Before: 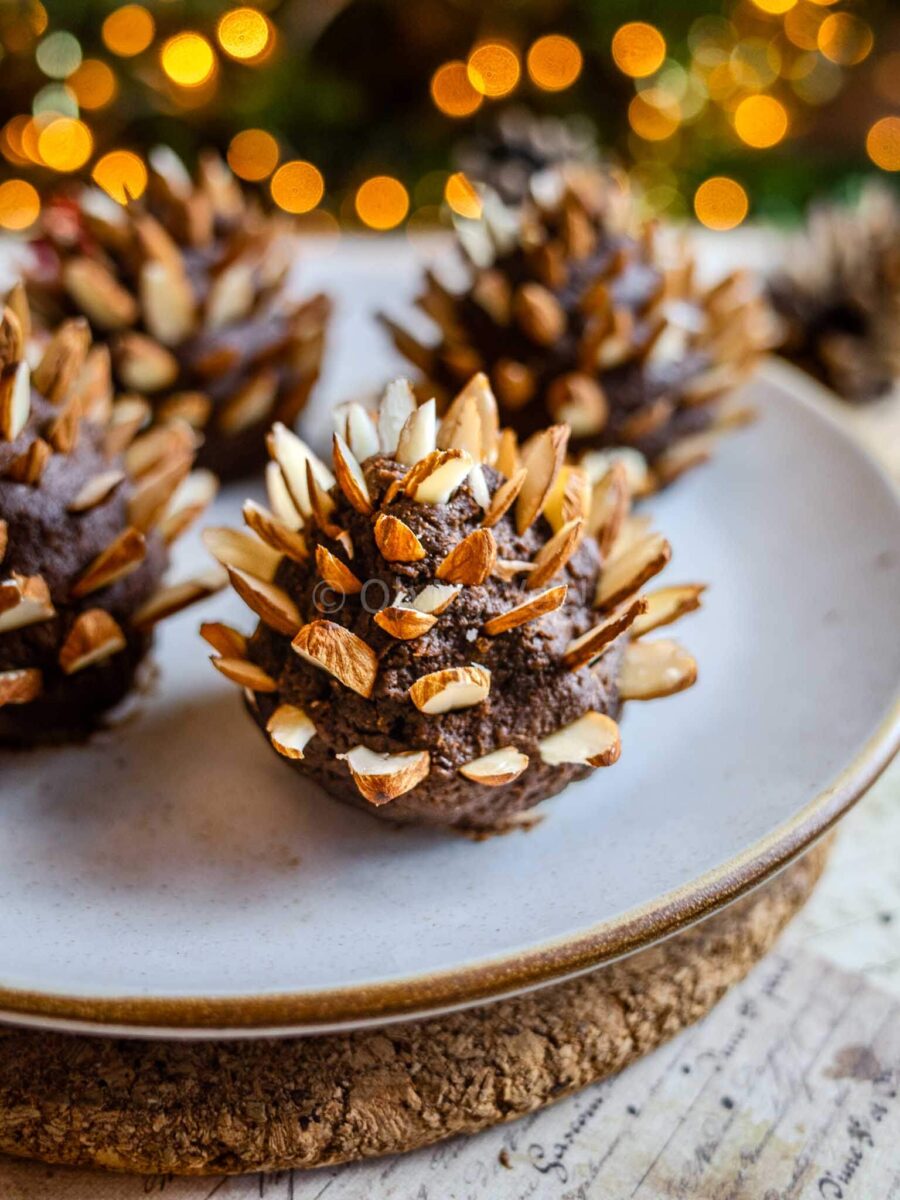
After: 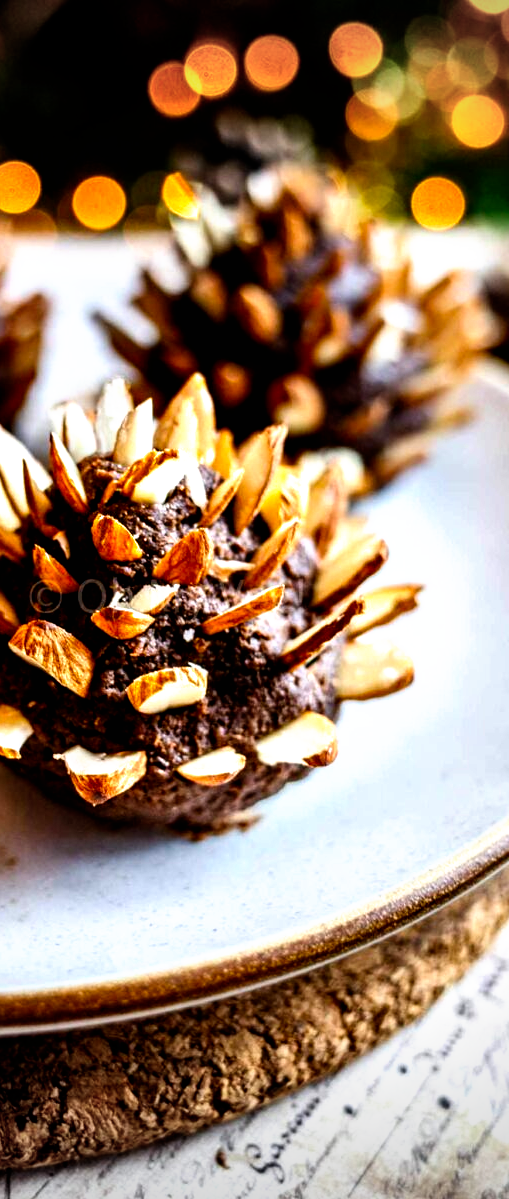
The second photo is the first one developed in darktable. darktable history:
vignetting: width/height ratio 1.094
crop: left 31.458%, top 0%, right 11.876%
filmic rgb: black relative exposure -8.2 EV, white relative exposure 2.2 EV, threshold 3 EV, hardness 7.11, latitude 85.74%, contrast 1.696, highlights saturation mix -4%, shadows ↔ highlights balance -2.69%, preserve chrominance no, color science v5 (2021), contrast in shadows safe, contrast in highlights safe, enable highlight reconstruction true
